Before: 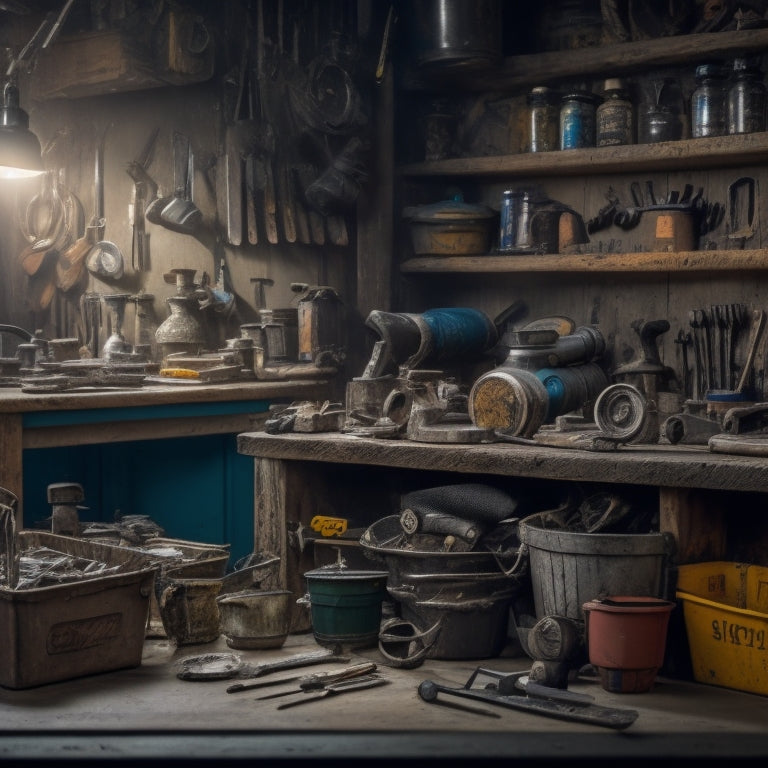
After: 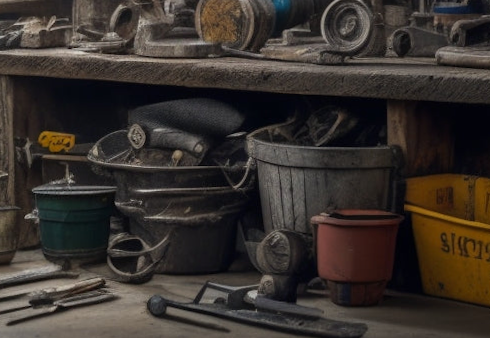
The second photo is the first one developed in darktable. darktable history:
rotate and perspective: rotation -0.45°, automatic cropping original format, crop left 0.008, crop right 0.992, crop top 0.012, crop bottom 0.988
vibrance: vibrance 10%
crop and rotate: left 35.509%, top 50.238%, bottom 4.934%
